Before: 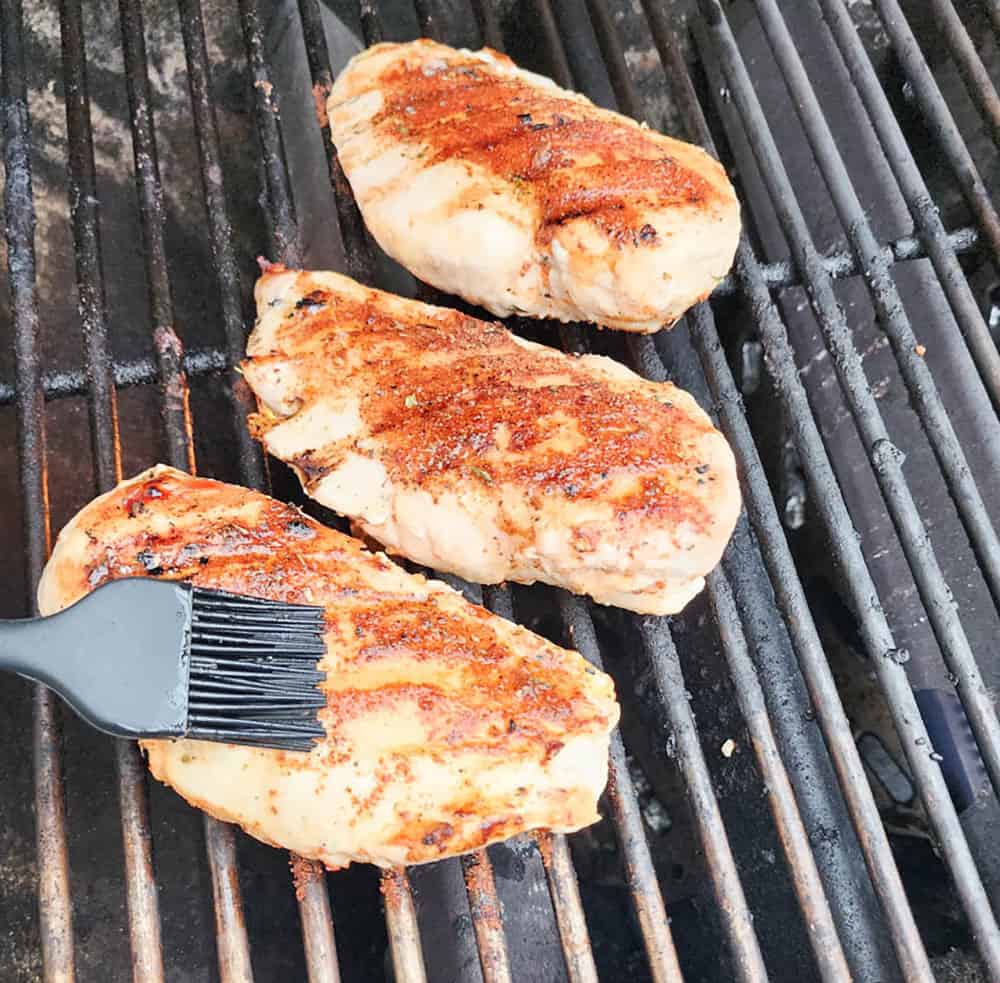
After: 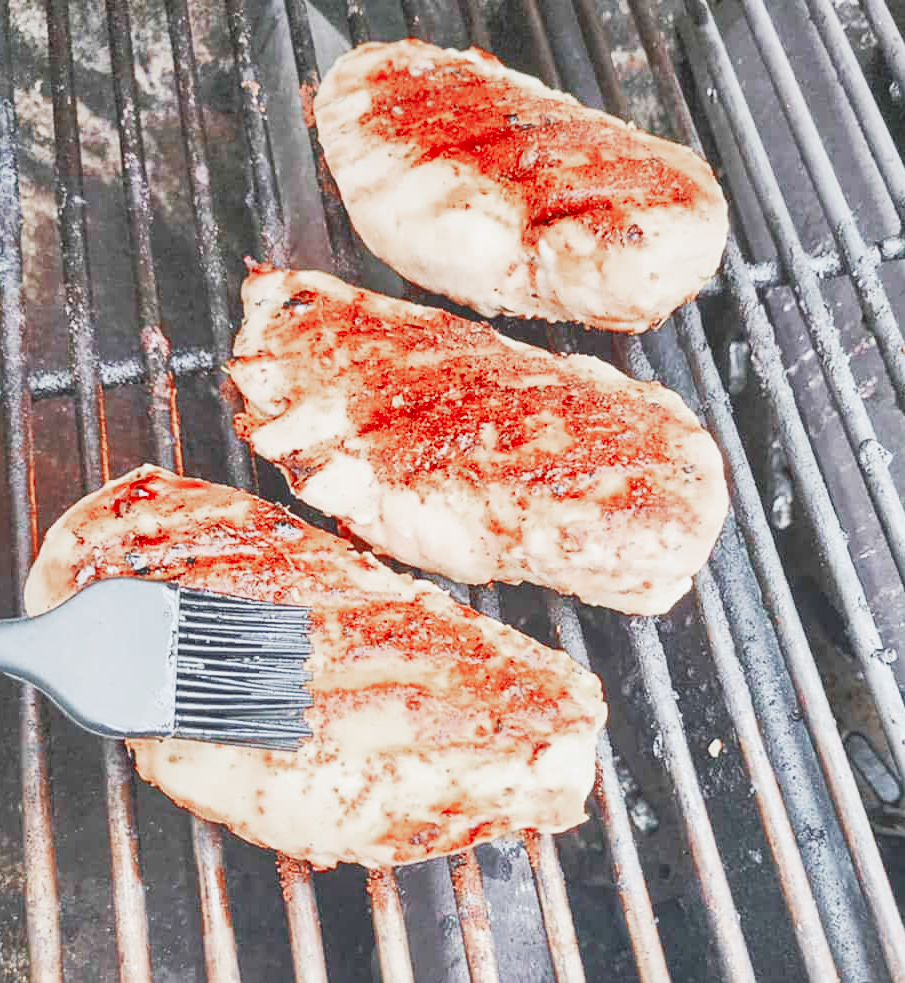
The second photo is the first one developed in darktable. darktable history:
color zones: curves: ch0 [(0, 0.299) (0.25, 0.383) (0.456, 0.352) (0.736, 0.571)]; ch1 [(0, 0.63) (0.151, 0.568) (0.254, 0.416) (0.47, 0.558) (0.732, 0.37) (0.909, 0.492)]; ch2 [(0.004, 0.604) (0.158, 0.443) (0.257, 0.403) (0.761, 0.468)]
exposure: exposure 0.786 EV, compensate highlight preservation false
local contrast: highlights 48%, shadows 5%, detail 99%
crop and rotate: left 1.366%, right 8.091%
tone curve: curves: ch0 [(0, 0.026) (0.181, 0.223) (0.405, 0.46) (0.456, 0.528) (0.634, 0.728) (0.877, 0.89) (0.984, 0.935)]; ch1 [(0, 0) (0.443, 0.43) (0.492, 0.488) (0.566, 0.579) (0.595, 0.625) (0.65, 0.657) (0.696, 0.725) (1, 1)]; ch2 [(0, 0) (0.33, 0.301) (0.421, 0.443) (0.447, 0.489) (0.495, 0.494) (0.537, 0.57) (0.586, 0.591) (0.663, 0.686) (1, 1)], preserve colors none
